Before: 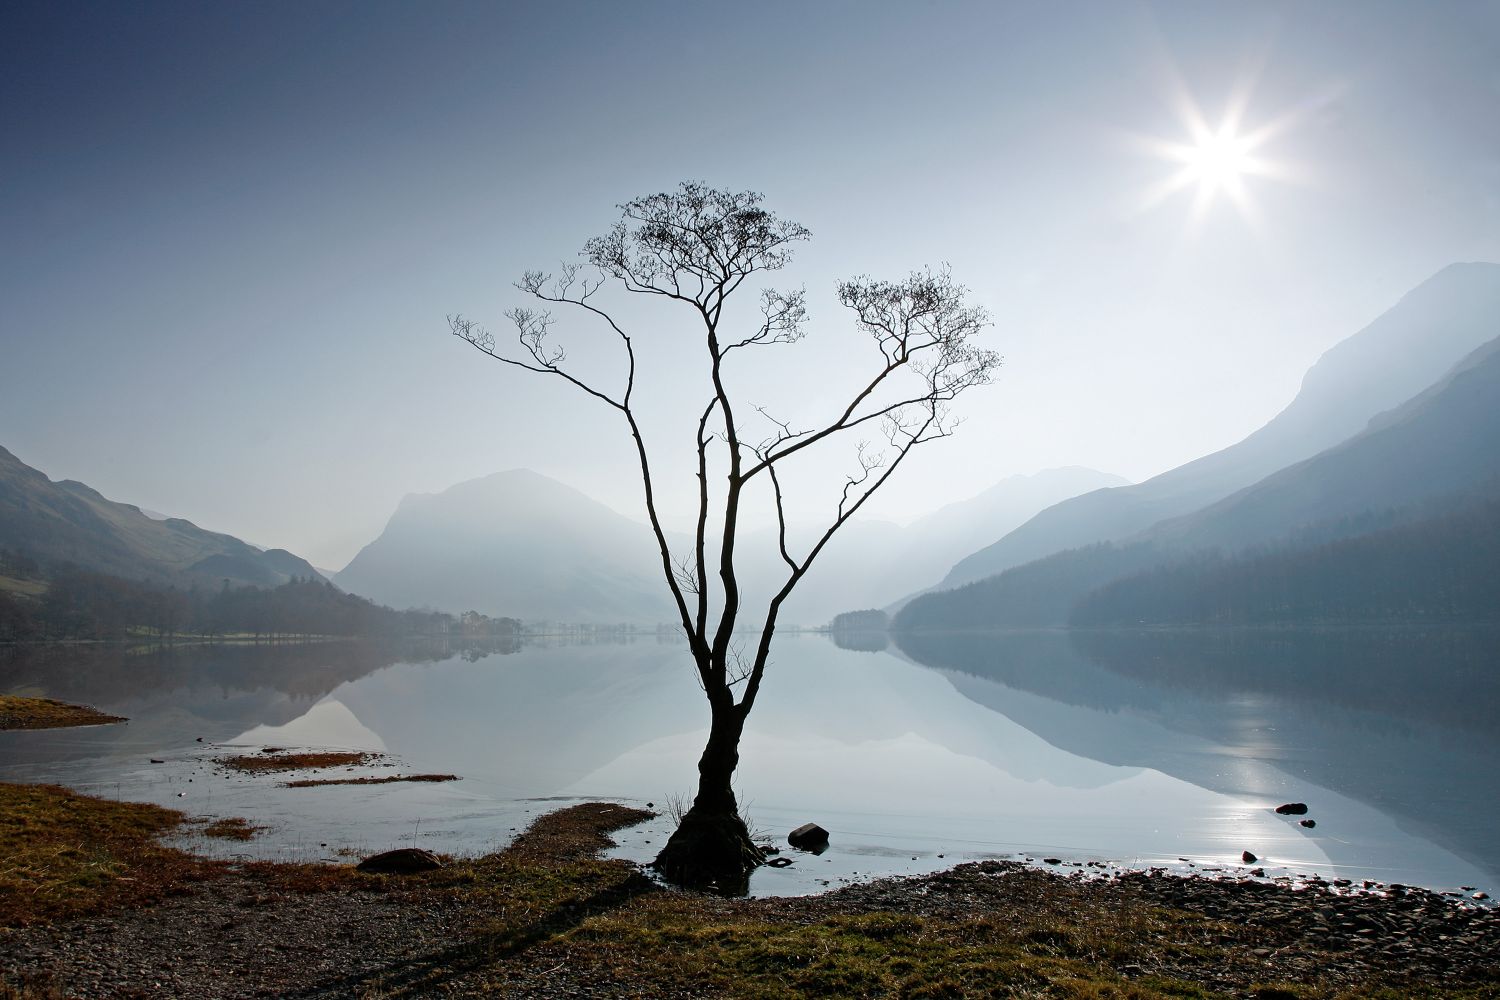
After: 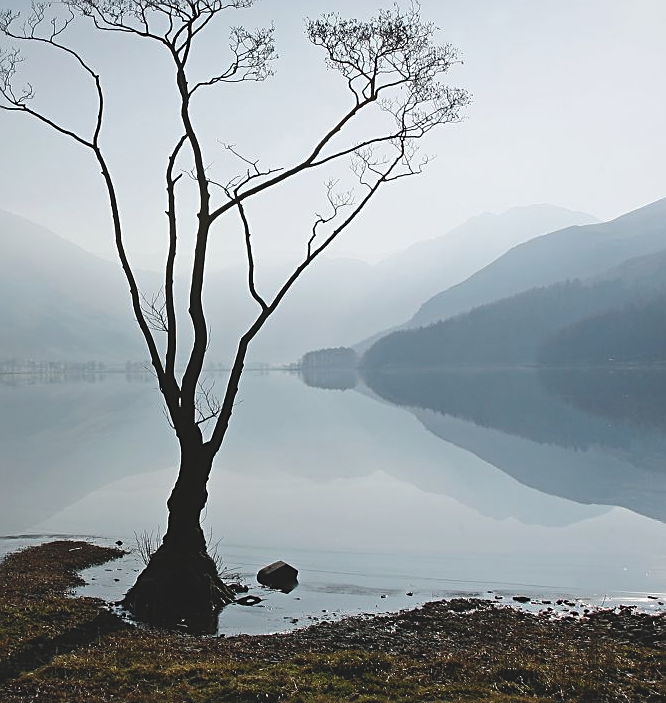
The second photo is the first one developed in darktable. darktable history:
crop: left 35.432%, top 26.233%, right 20.145%, bottom 3.432%
exposure: black level correction -0.015, exposure -0.125 EV, compensate highlight preservation false
sharpen: on, module defaults
